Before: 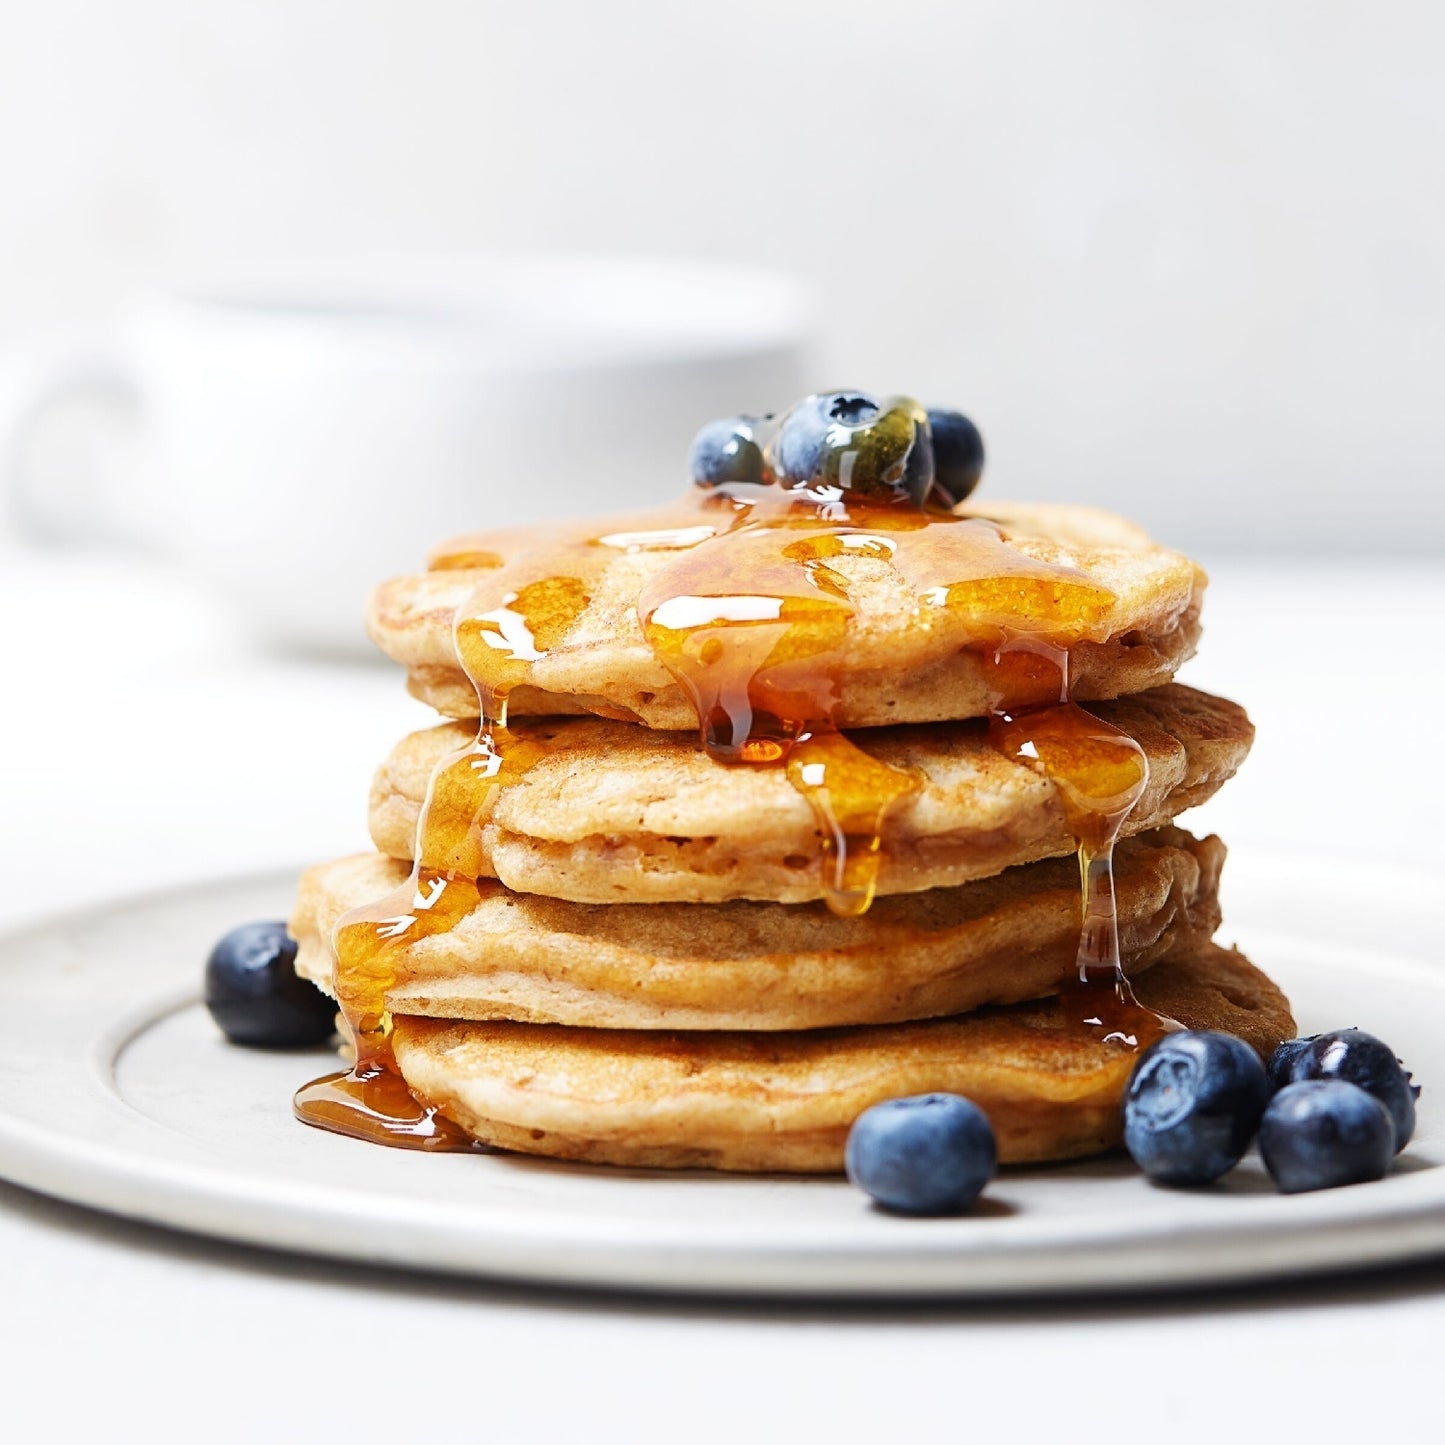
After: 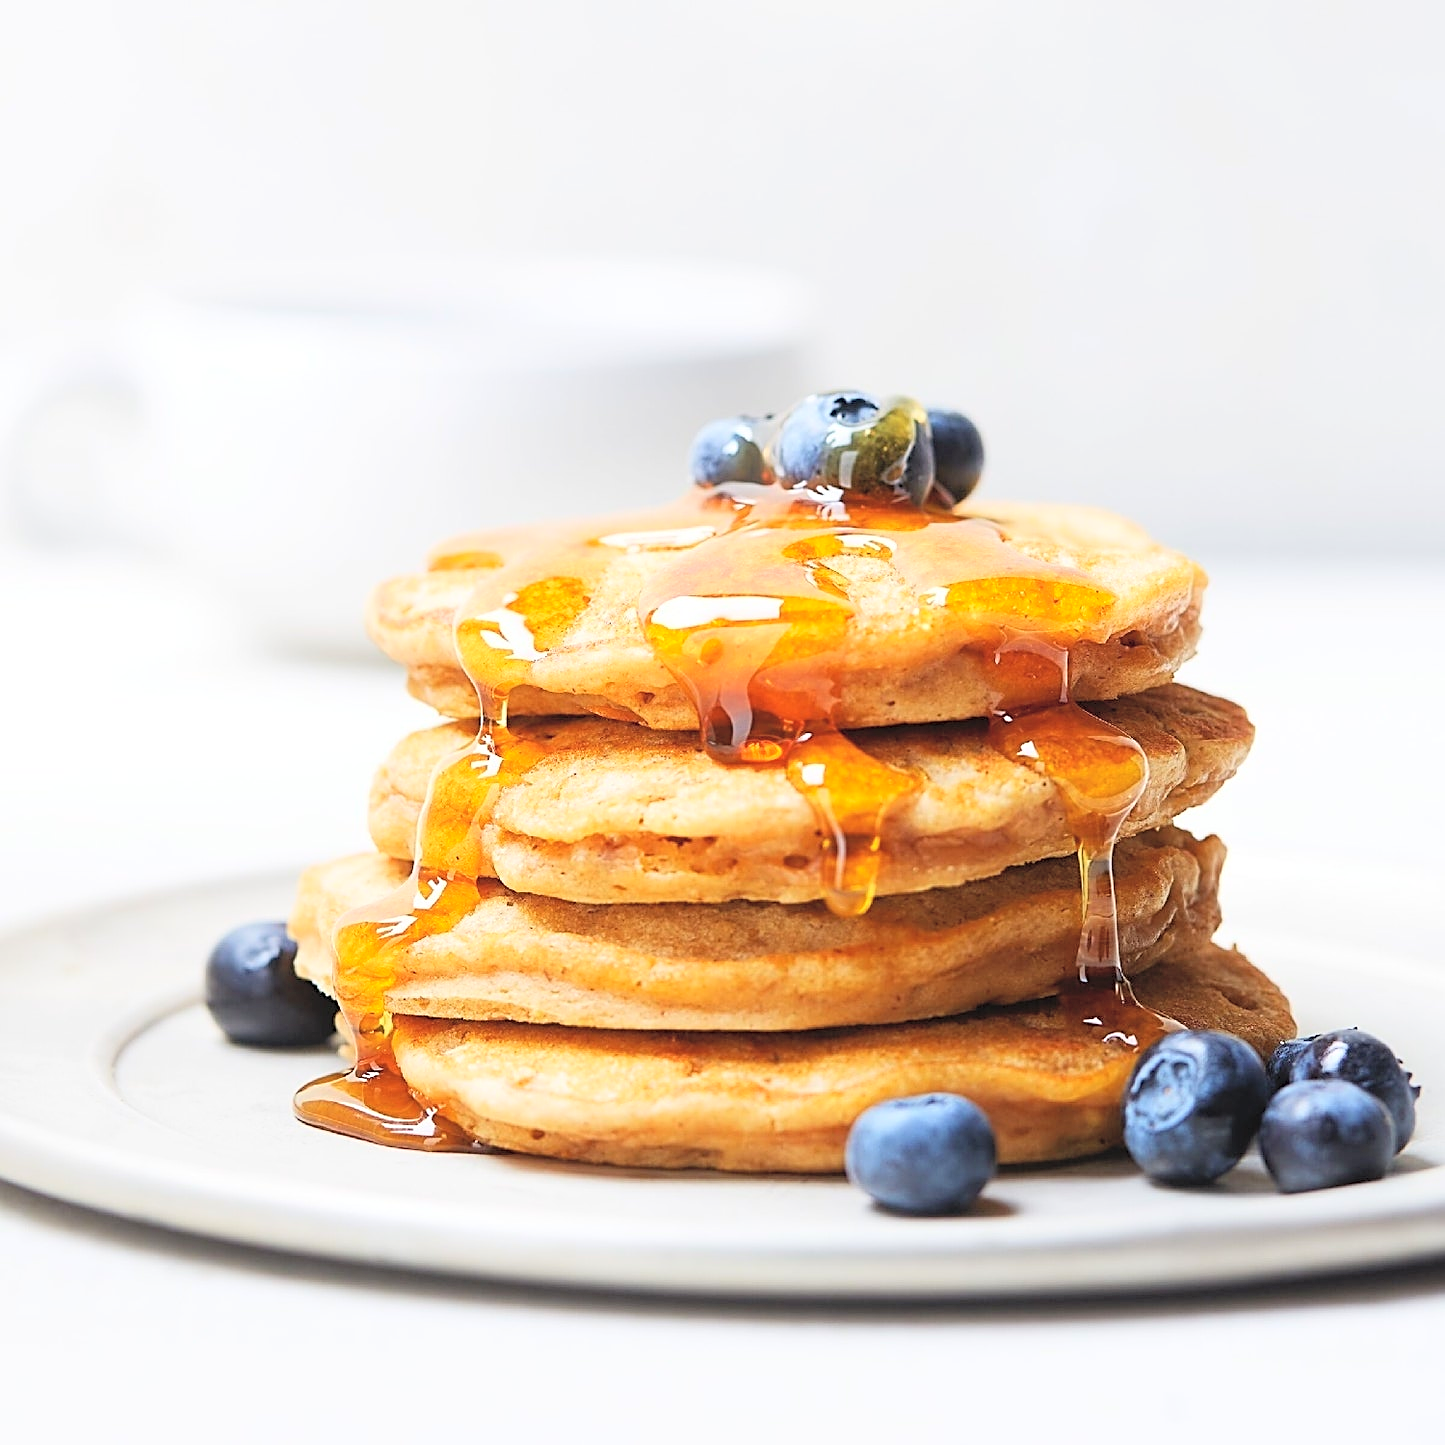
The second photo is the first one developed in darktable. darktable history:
contrast brightness saturation: contrast 0.096, brightness 0.307, saturation 0.145
sharpen: amount 0.492
